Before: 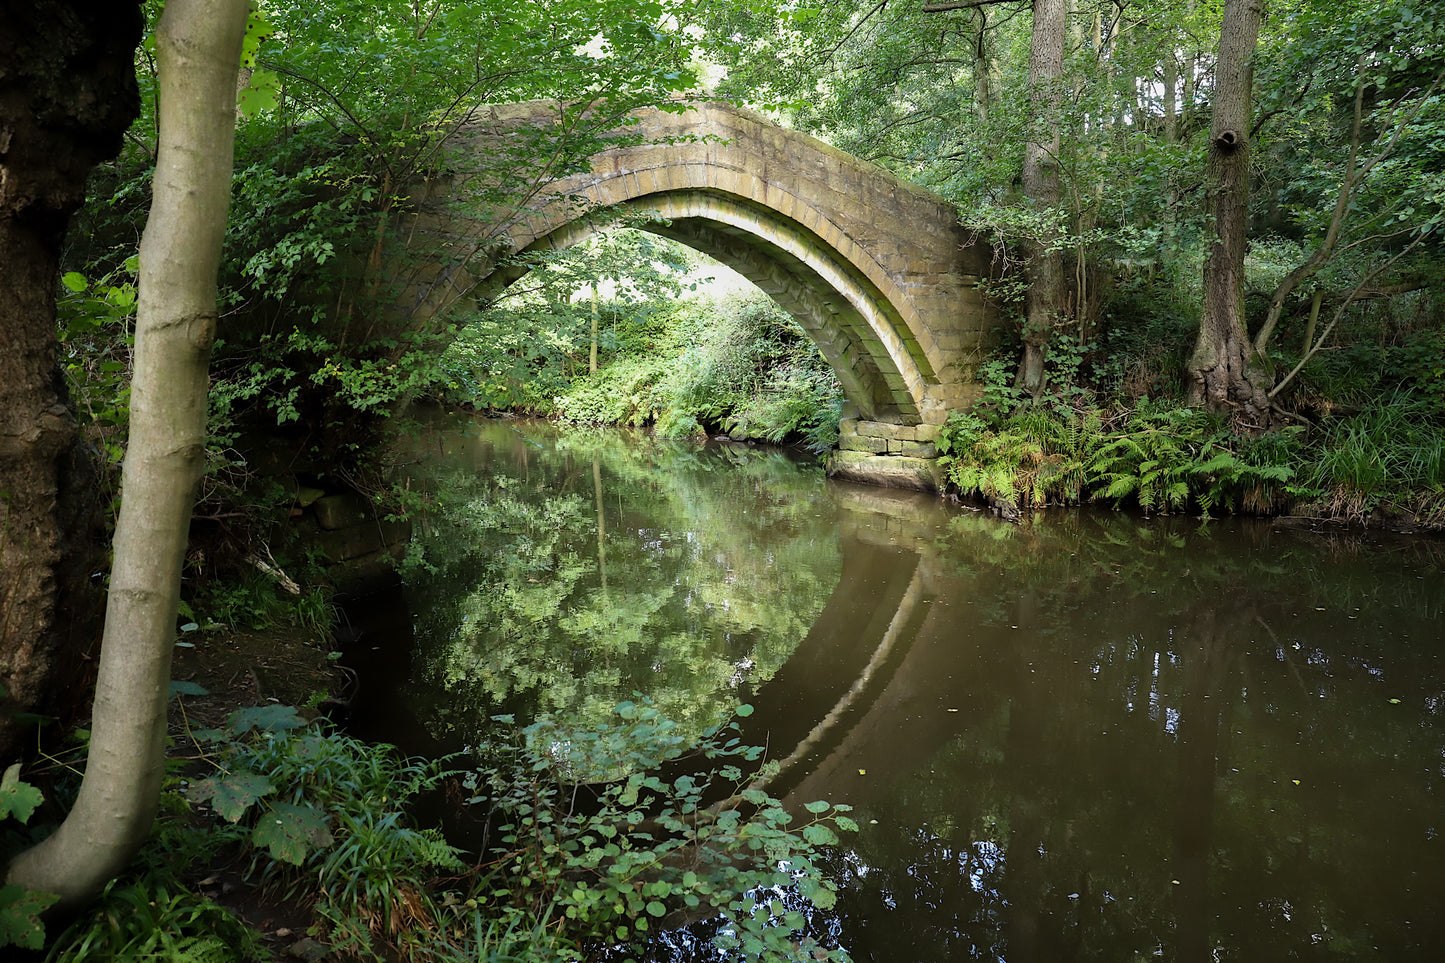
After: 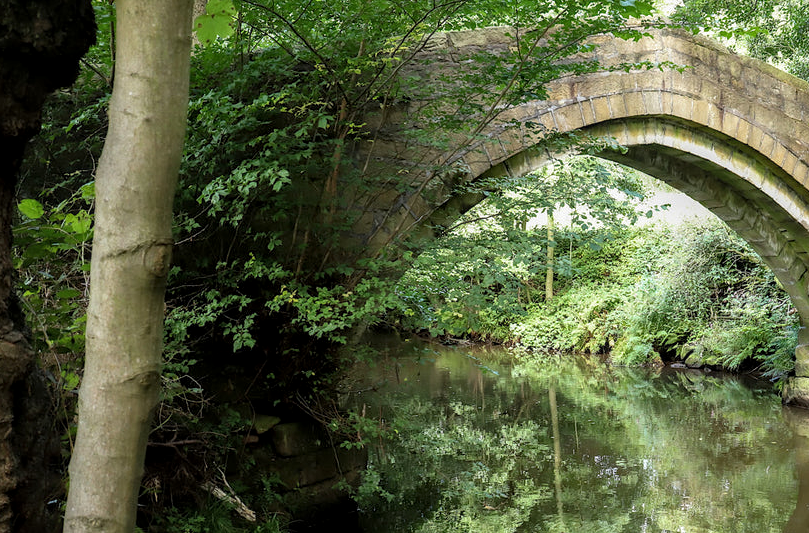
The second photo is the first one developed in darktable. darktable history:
crop and rotate: left 3.057%, top 7.584%, right 40.954%, bottom 37.036%
local contrast: on, module defaults
